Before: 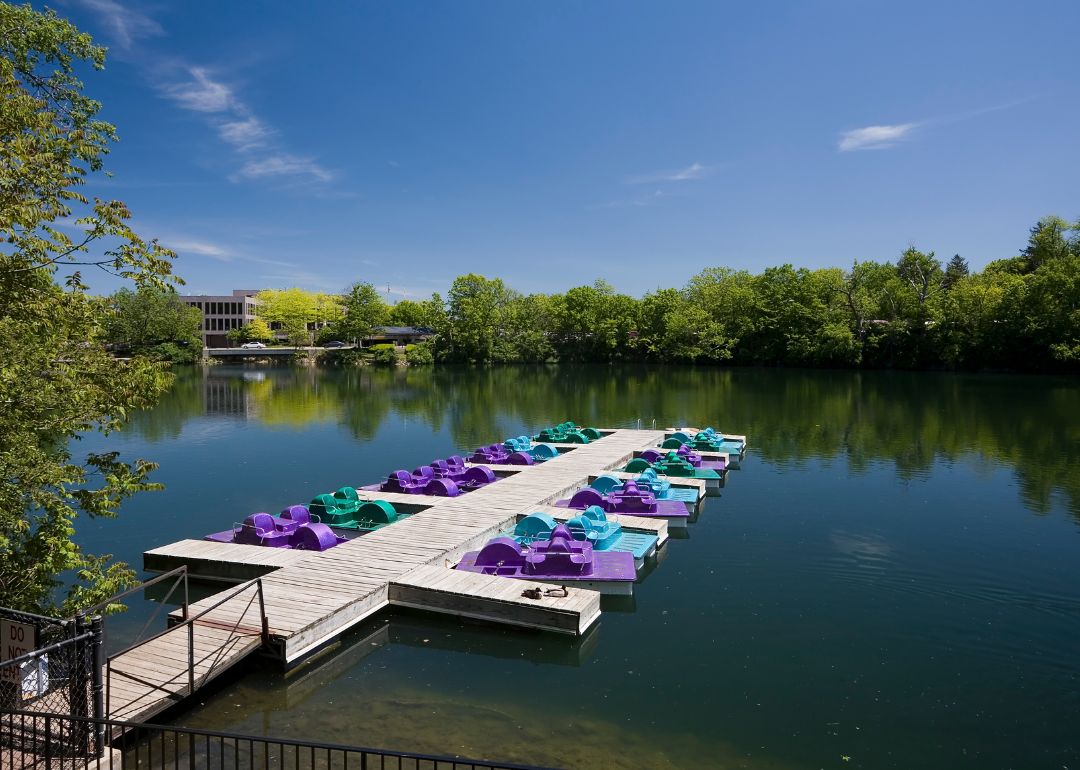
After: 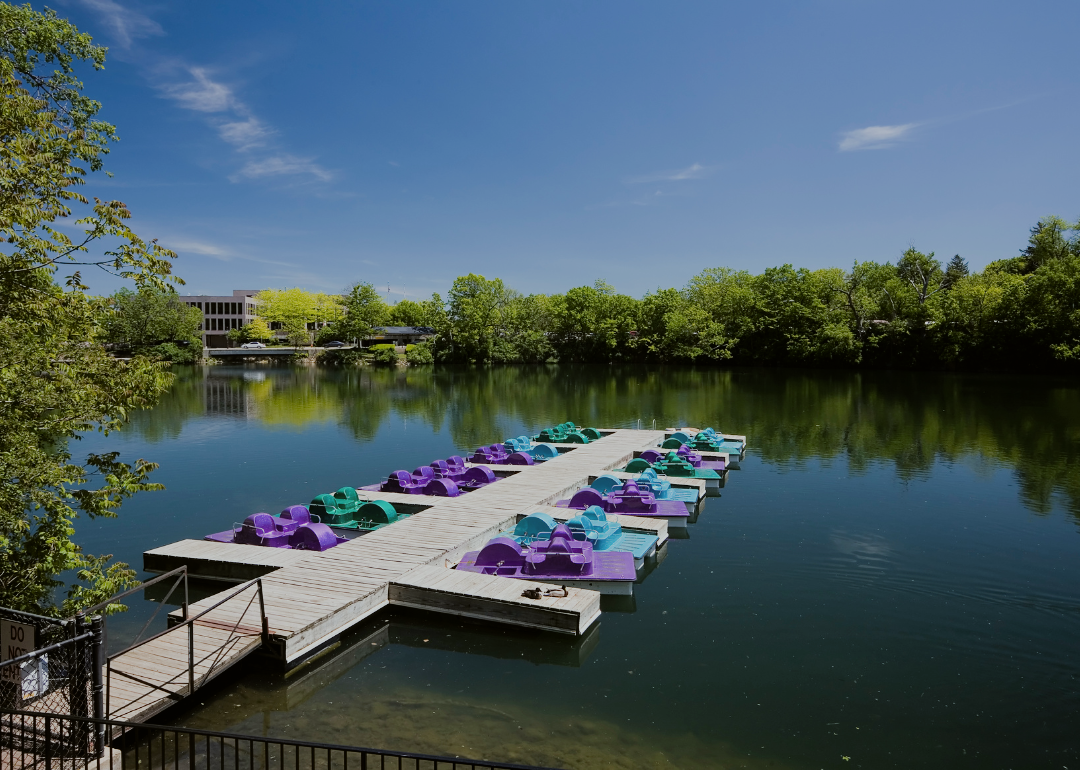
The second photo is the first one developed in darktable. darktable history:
color balance: lift [1.004, 1.002, 1.002, 0.998], gamma [1, 1.007, 1.002, 0.993], gain [1, 0.977, 1.013, 1.023], contrast -3.64%
filmic rgb: black relative exposure -7.32 EV, white relative exposure 5.09 EV, hardness 3.2
